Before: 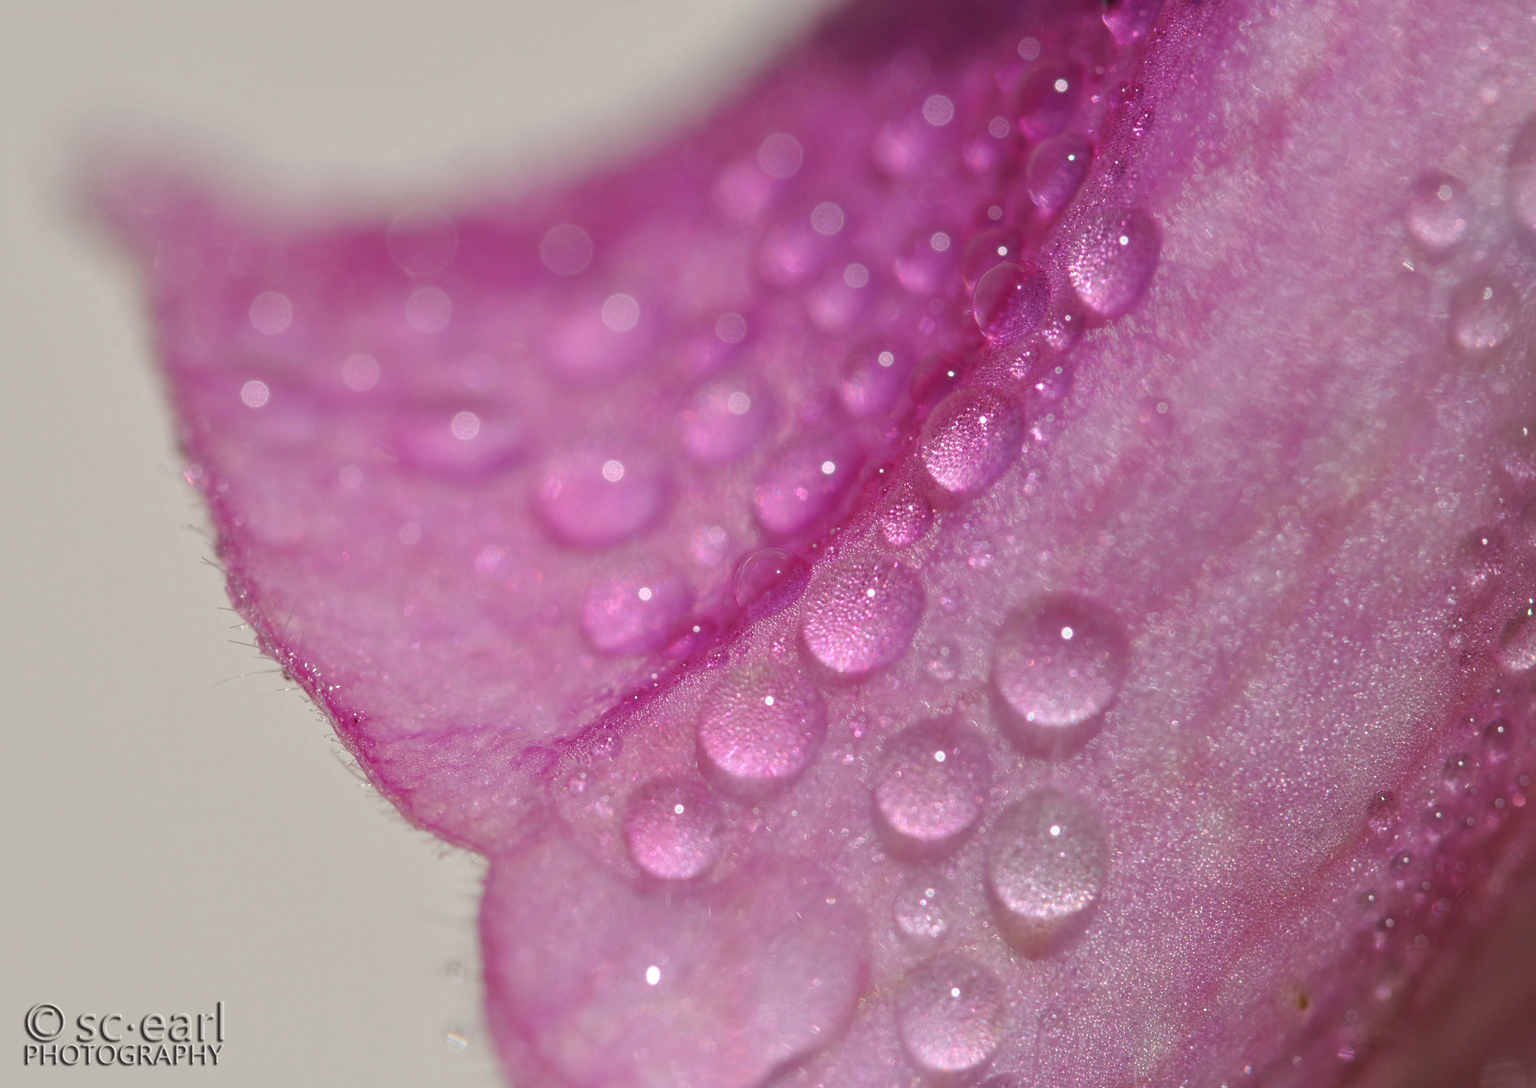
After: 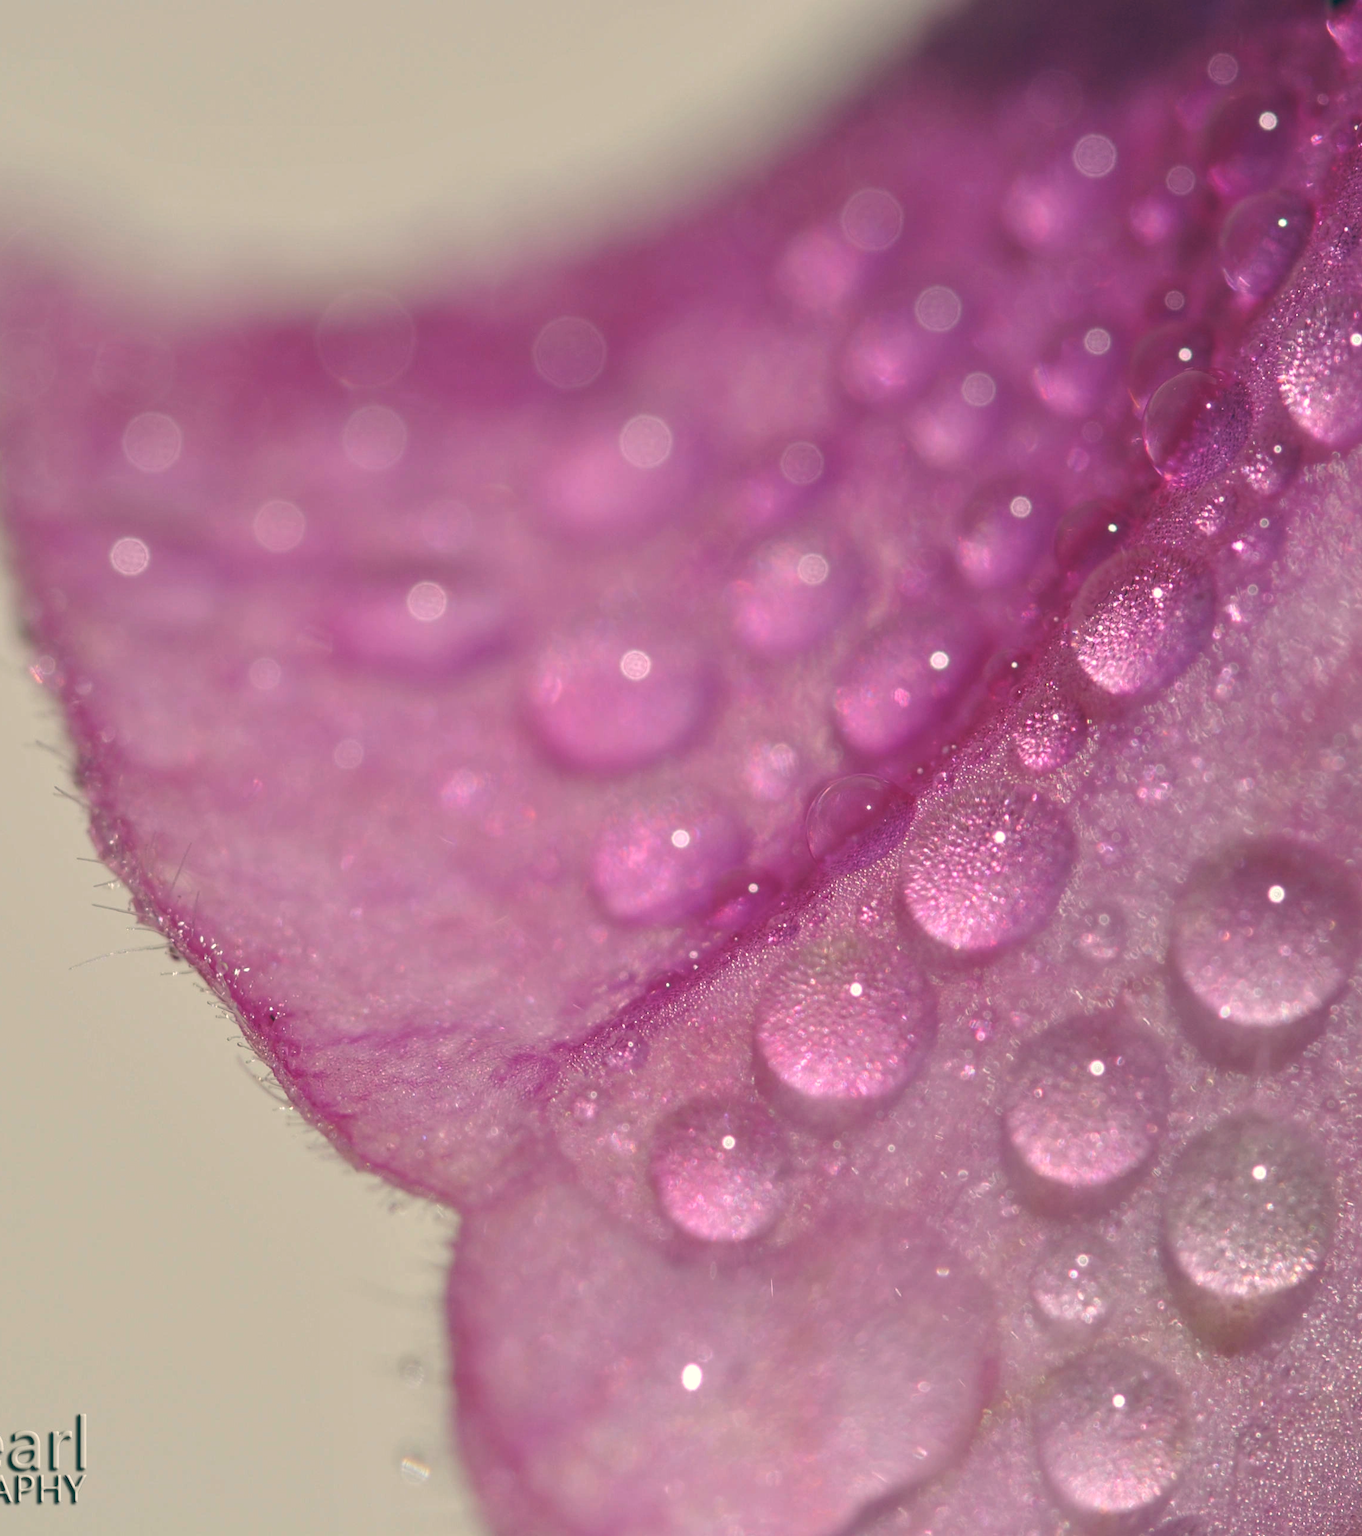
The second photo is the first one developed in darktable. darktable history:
color balance: lift [1.005, 0.99, 1.007, 1.01], gamma [1, 0.979, 1.011, 1.021], gain [0.923, 1.098, 1.025, 0.902], input saturation 90.45%, contrast 7.73%, output saturation 105.91%
crop: left 10.644%, right 26.528%
